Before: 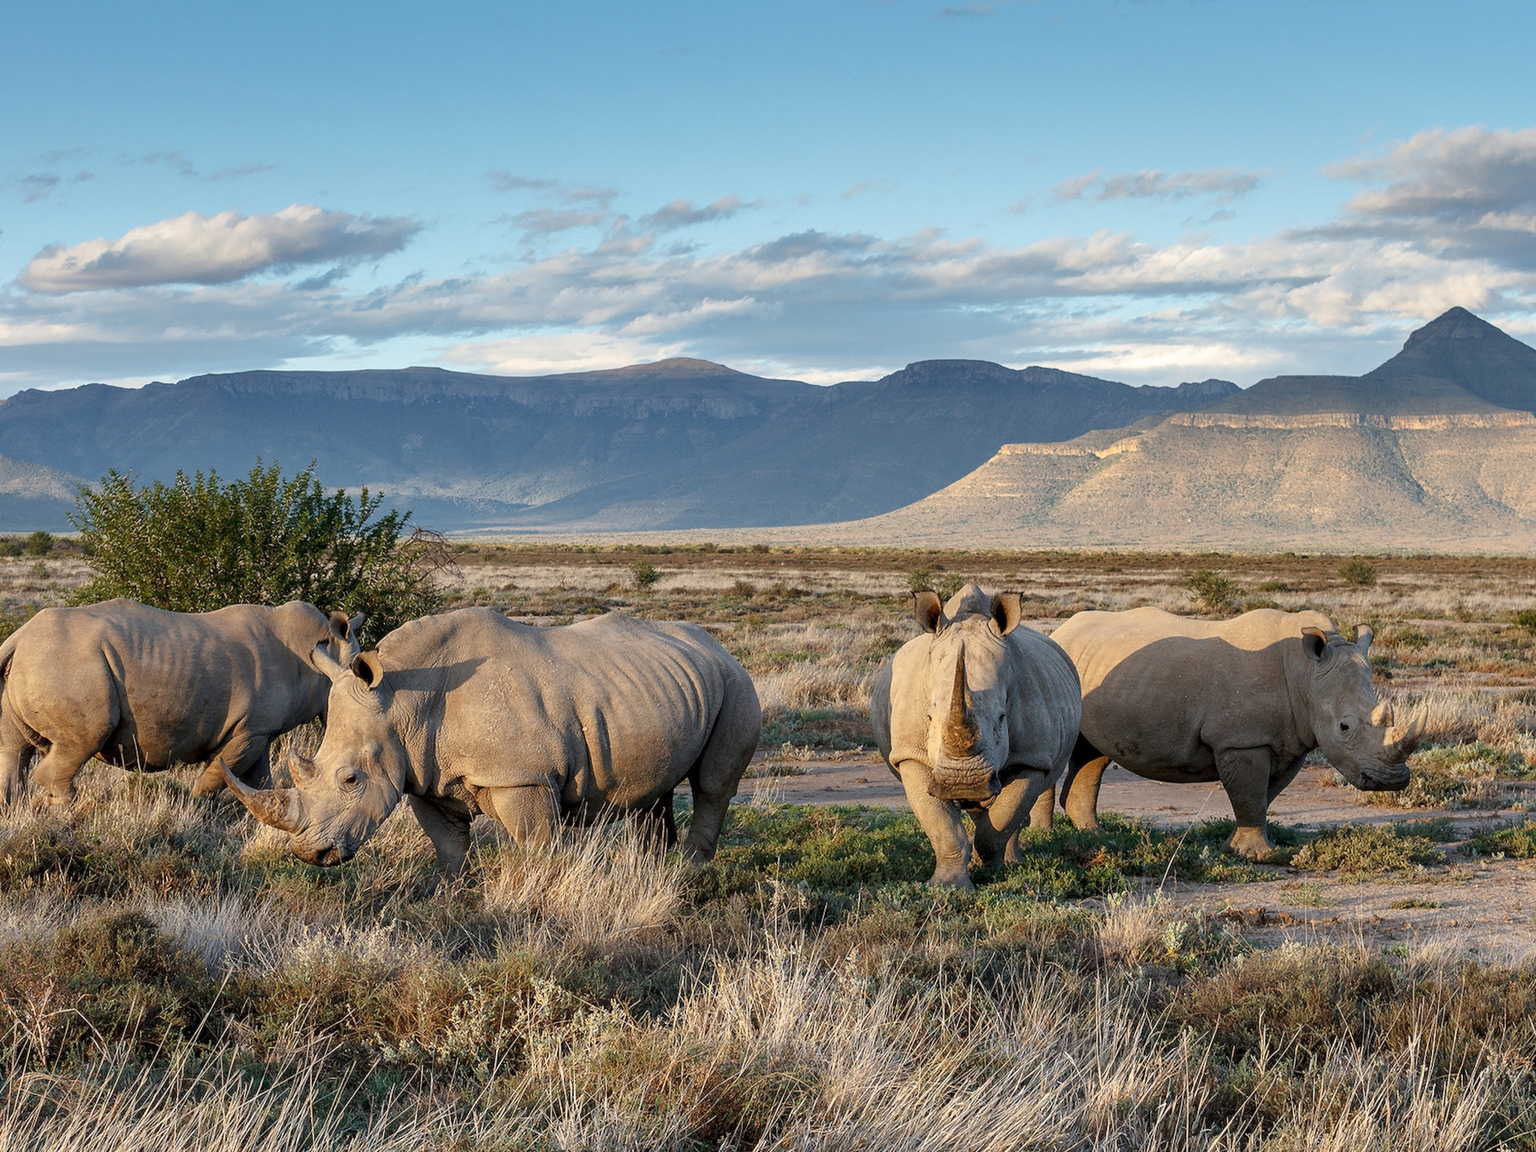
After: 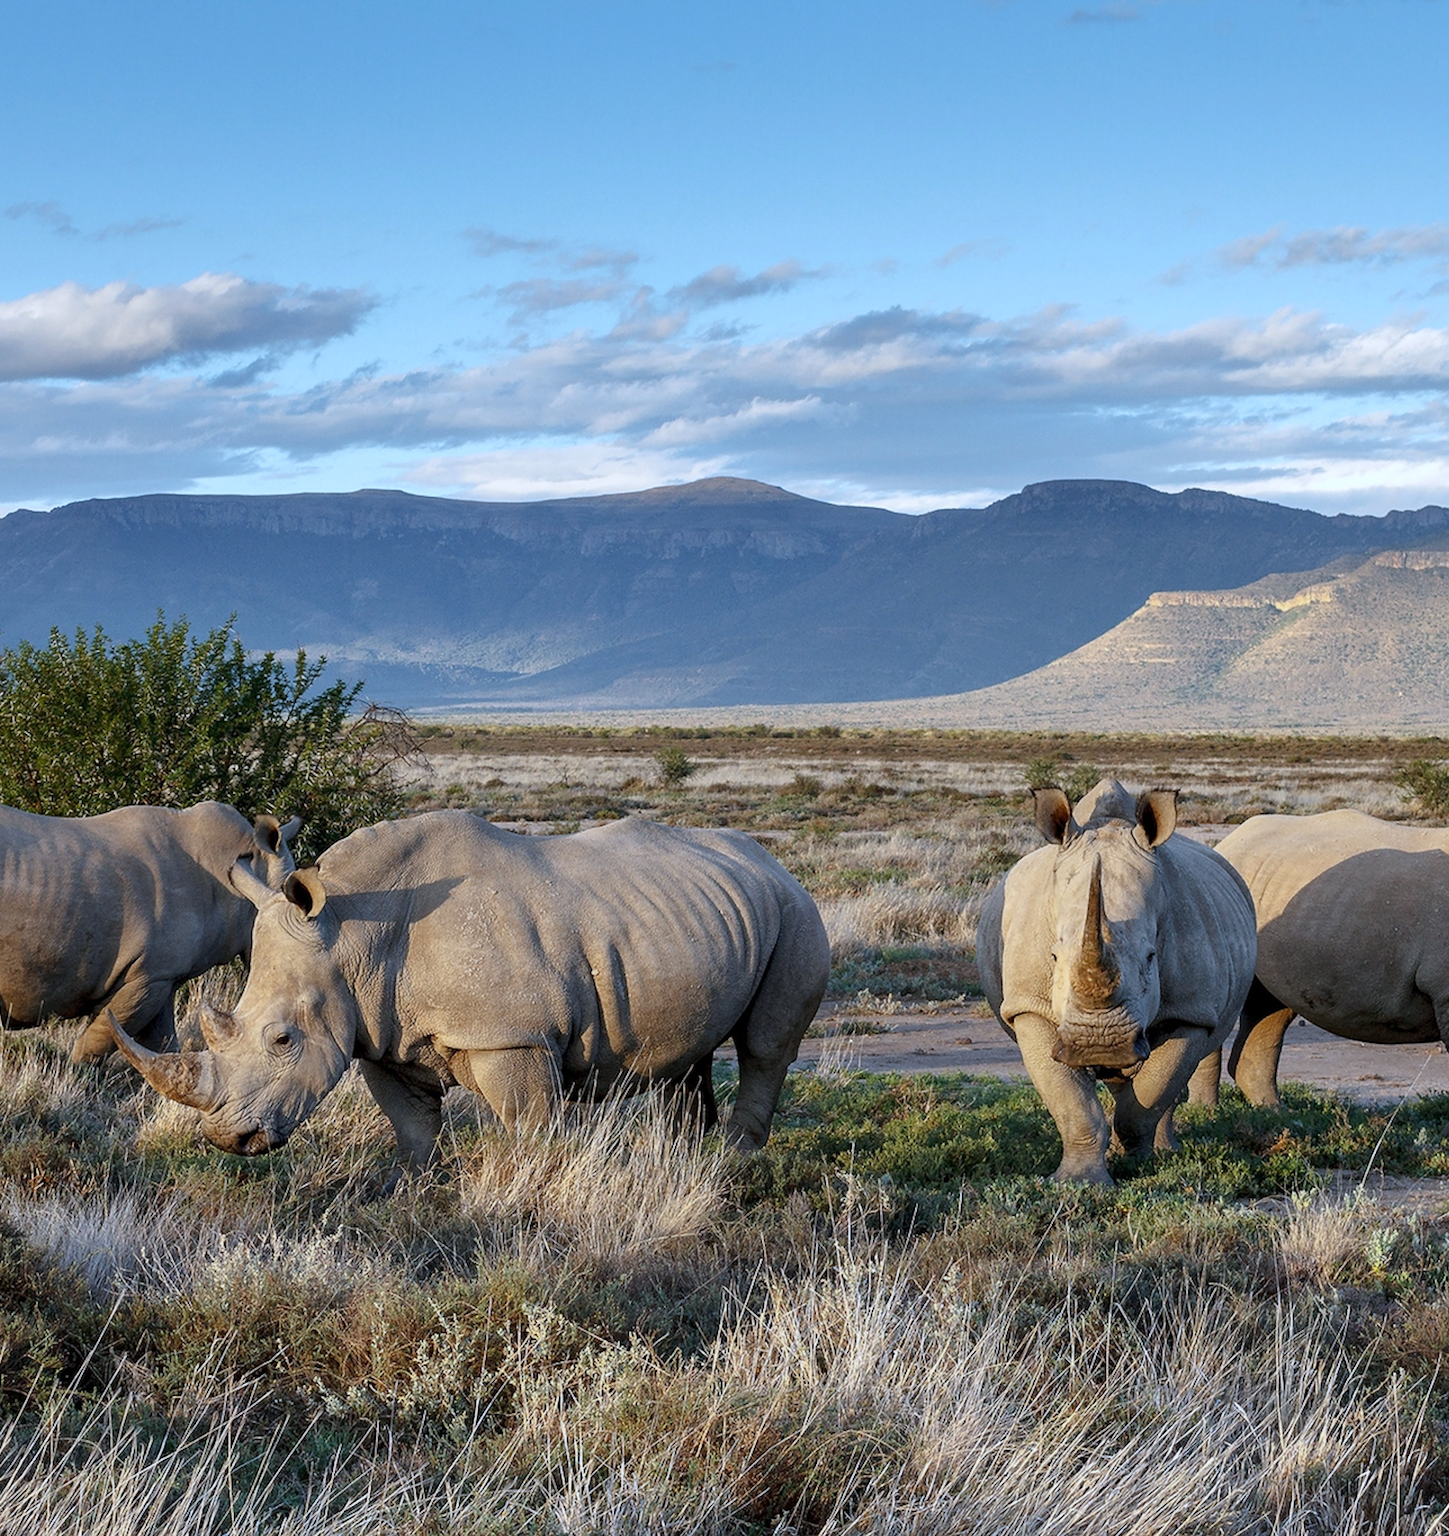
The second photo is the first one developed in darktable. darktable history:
crop and rotate: left 9.061%, right 20.142%
white balance: red 0.931, blue 1.11
